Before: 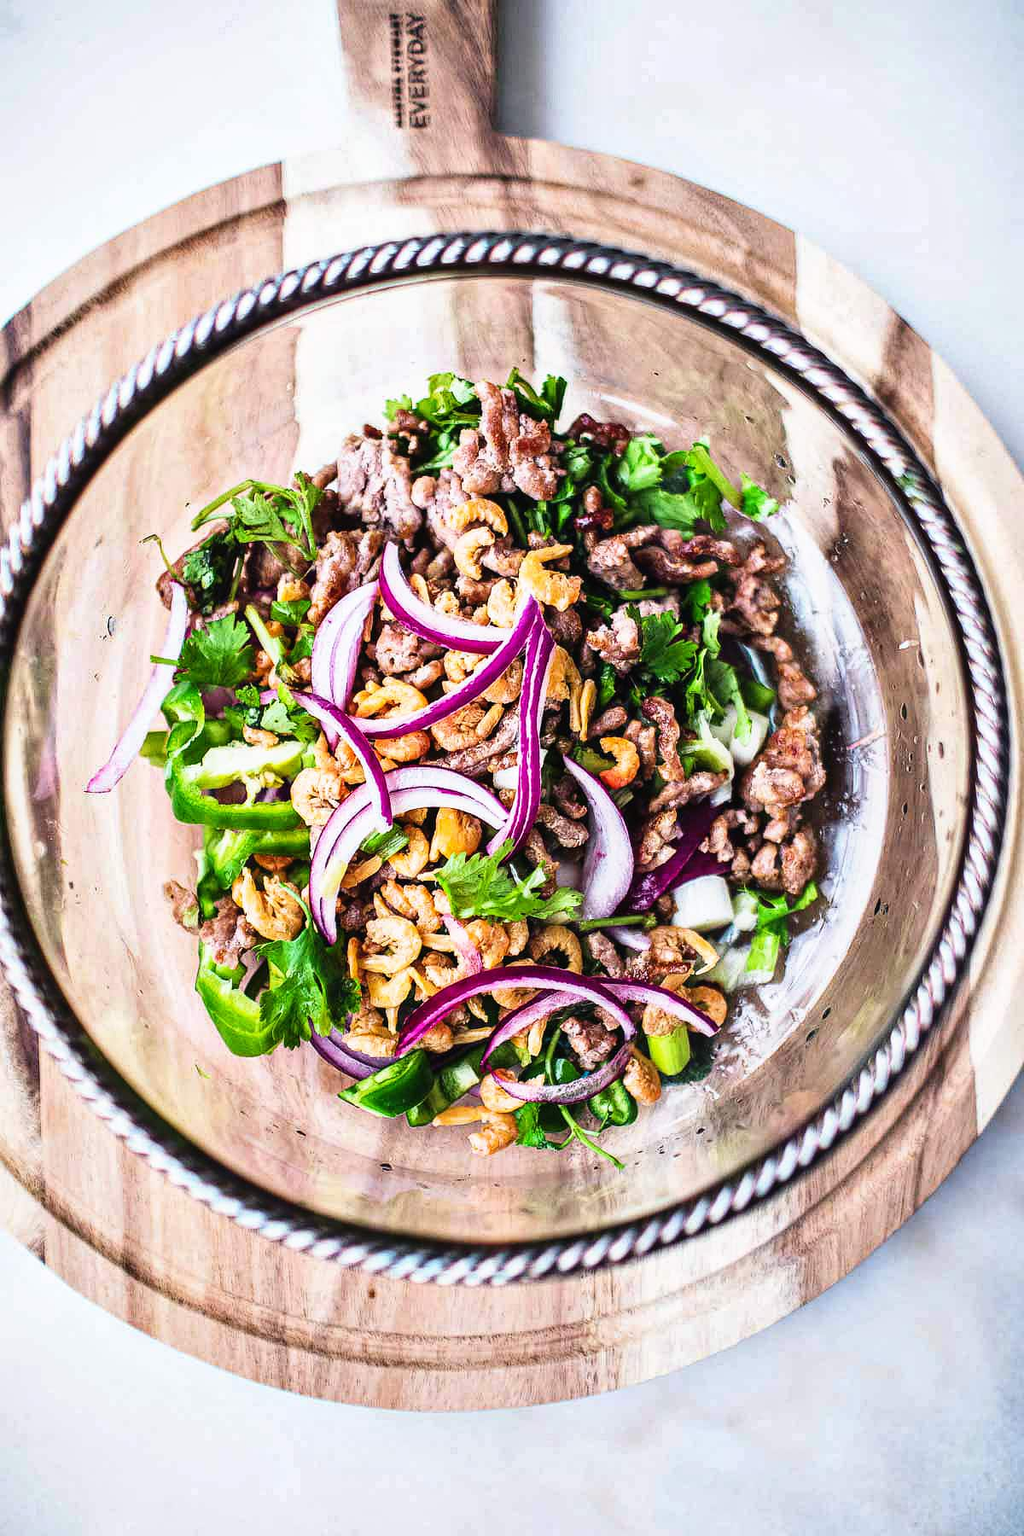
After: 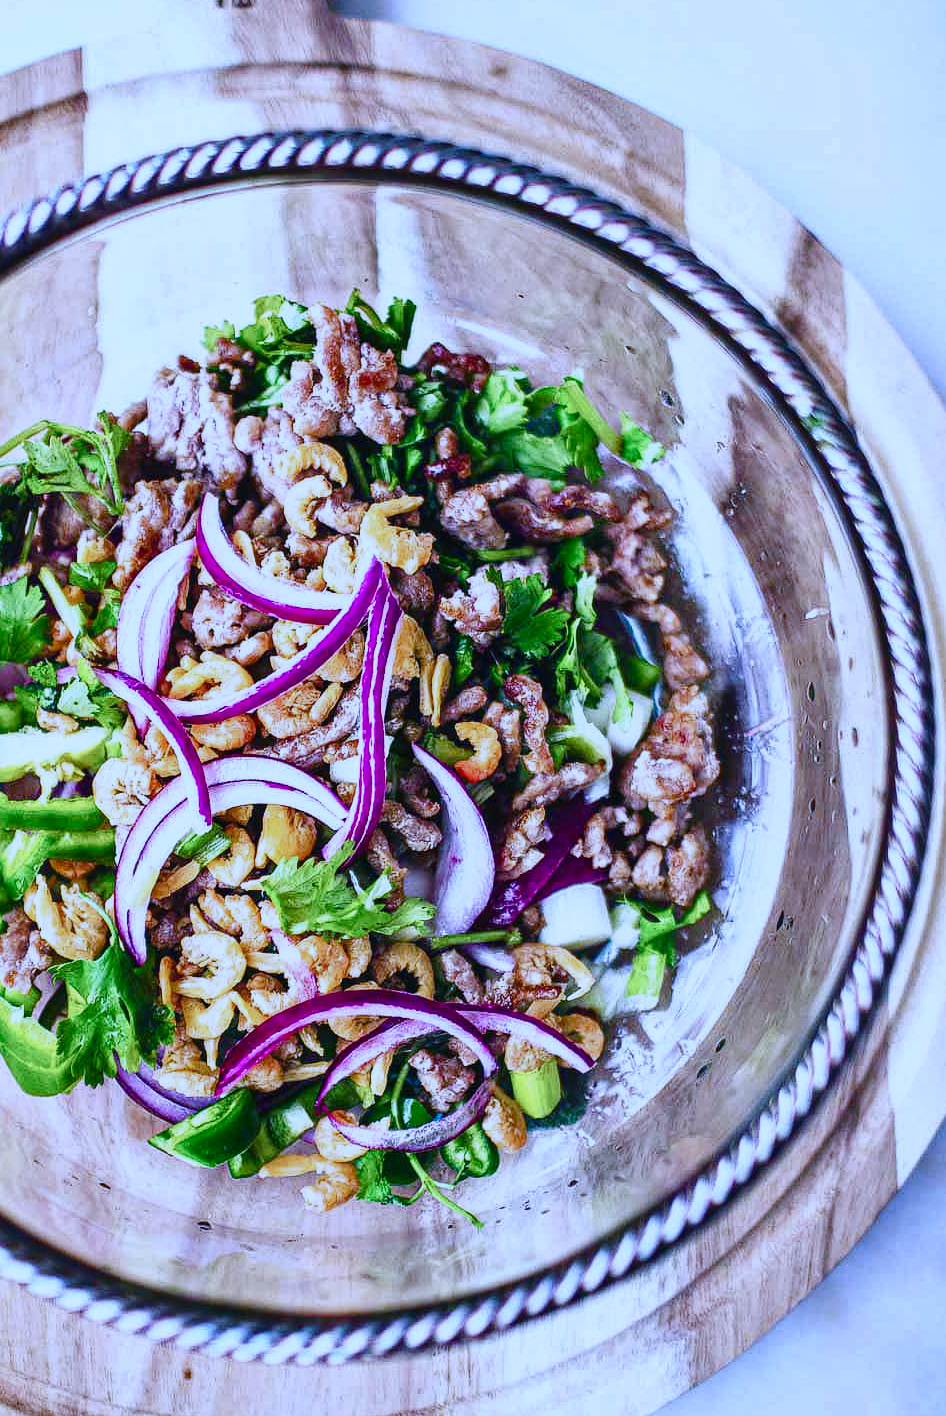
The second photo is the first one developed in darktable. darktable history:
white balance: red 0.871, blue 1.249
color calibration: x 0.367, y 0.379, temperature 4395.86 K
color balance rgb: shadows lift › chroma 1%, shadows lift › hue 113°, highlights gain › chroma 0.2%, highlights gain › hue 333°, perceptual saturation grading › global saturation 20%, perceptual saturation grading › highlights -50%, perceptual saturation grading › shadows 25%, contrast -10%
crop and rotate: left 20.74%, top 7.912%, right 0.375%, bottom 13.378%
